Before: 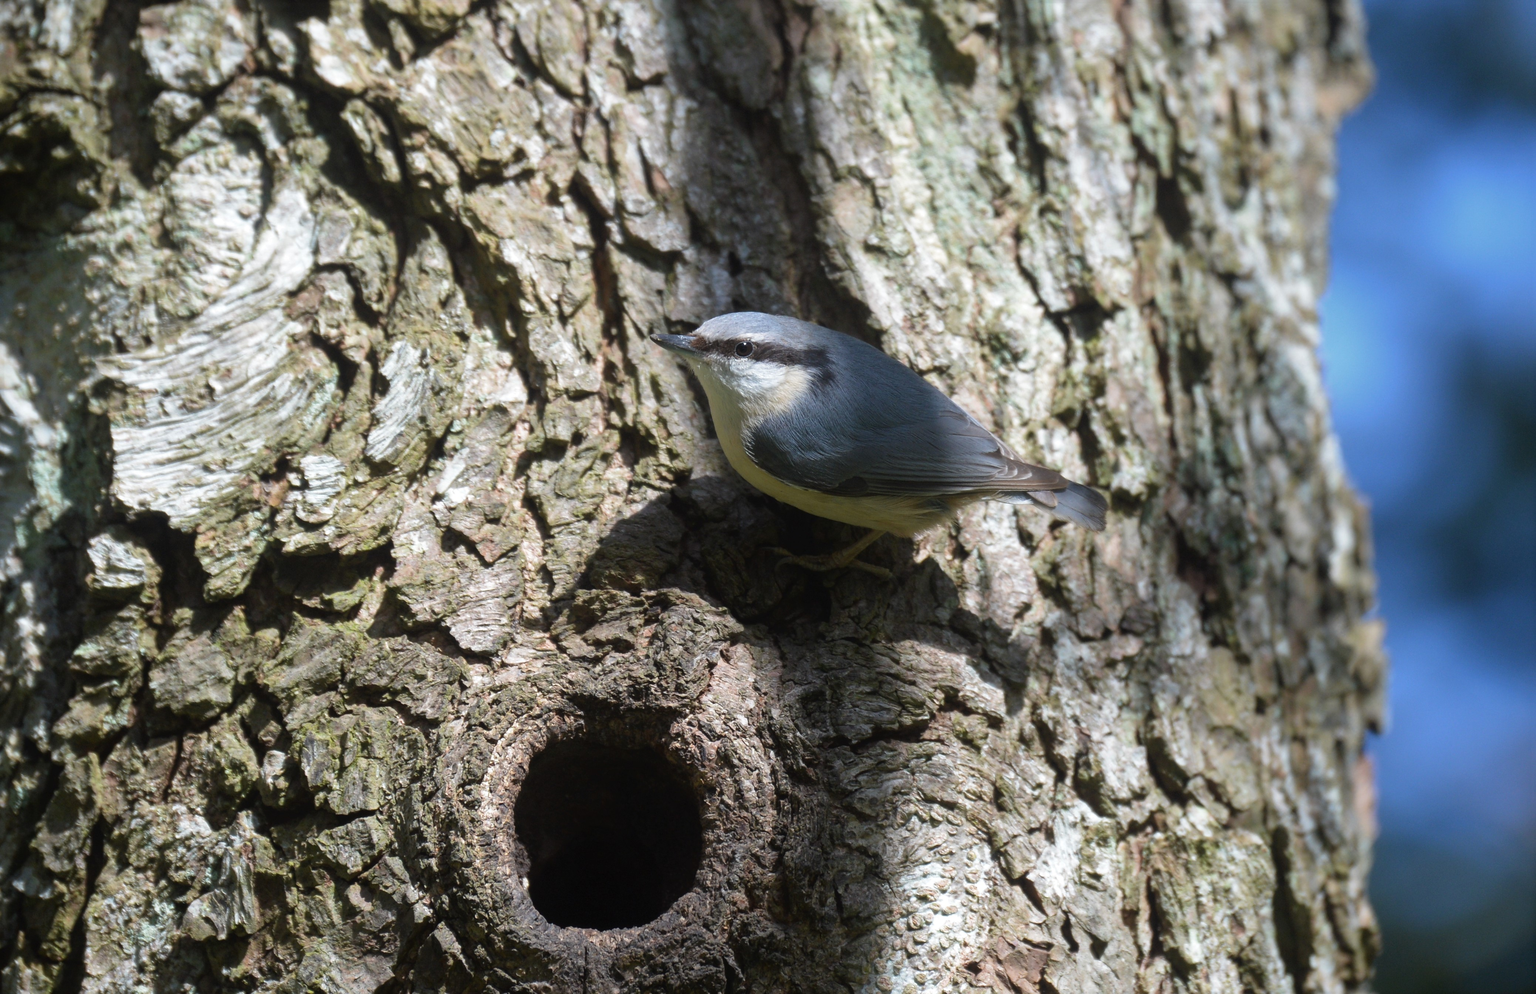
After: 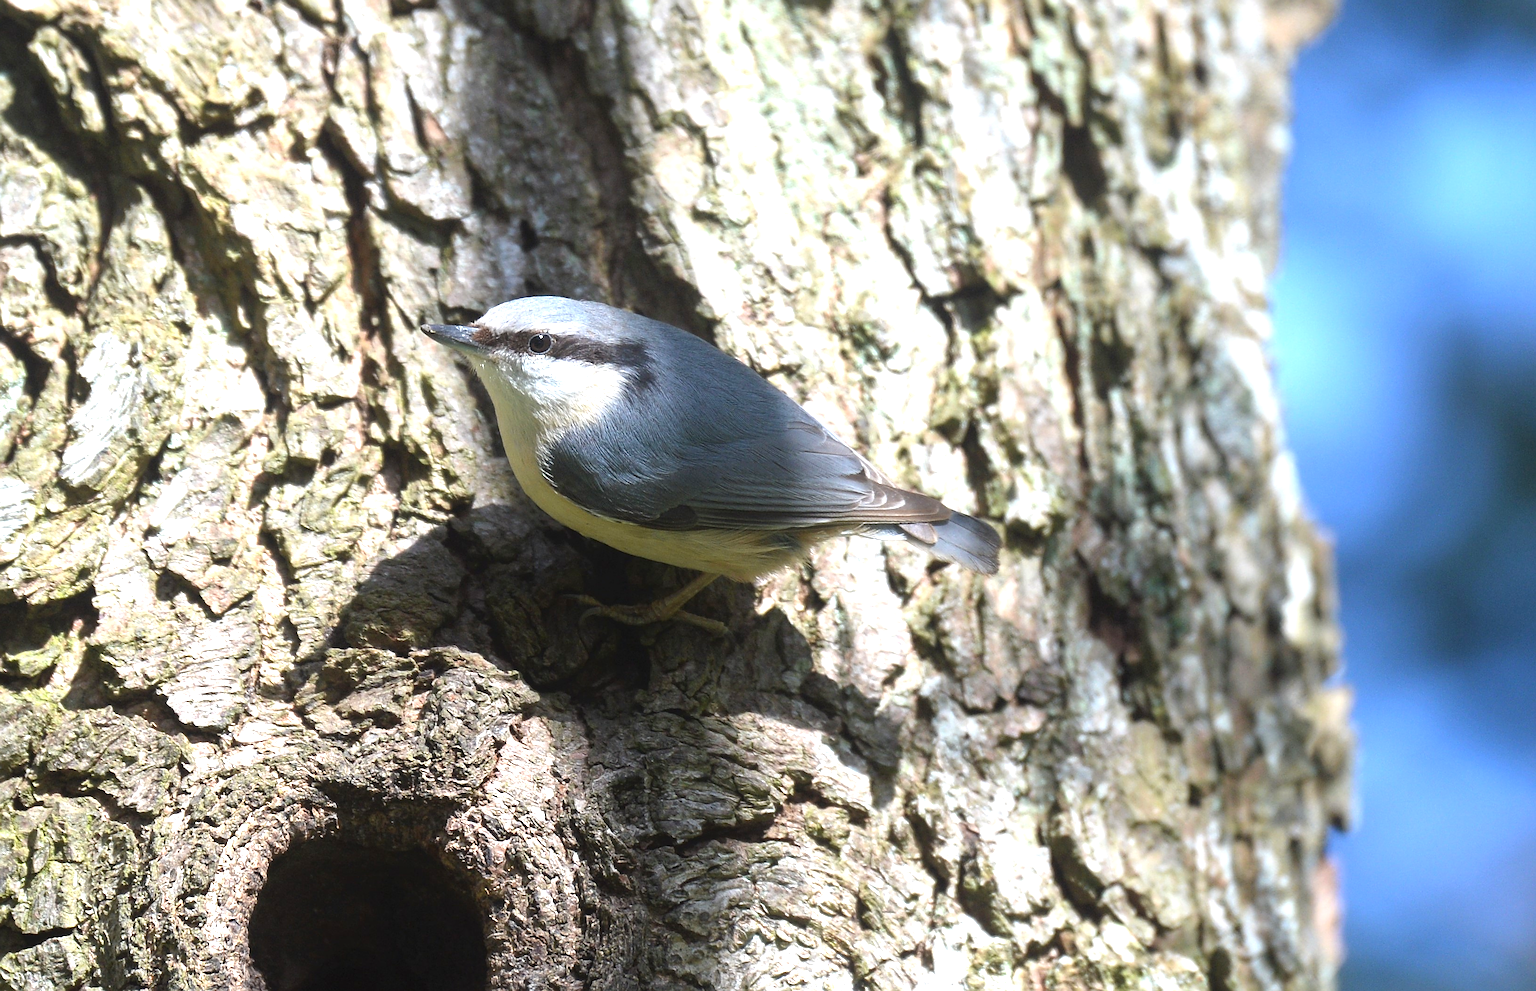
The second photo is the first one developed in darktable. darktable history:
crop and rotate: left 20.74%, top 7.912%, right 0.375%, bottom 13.378%
exposure: black level correction 0, exposure 1 EV, compensate highlight preservation false
sharpen: on, module defaults
